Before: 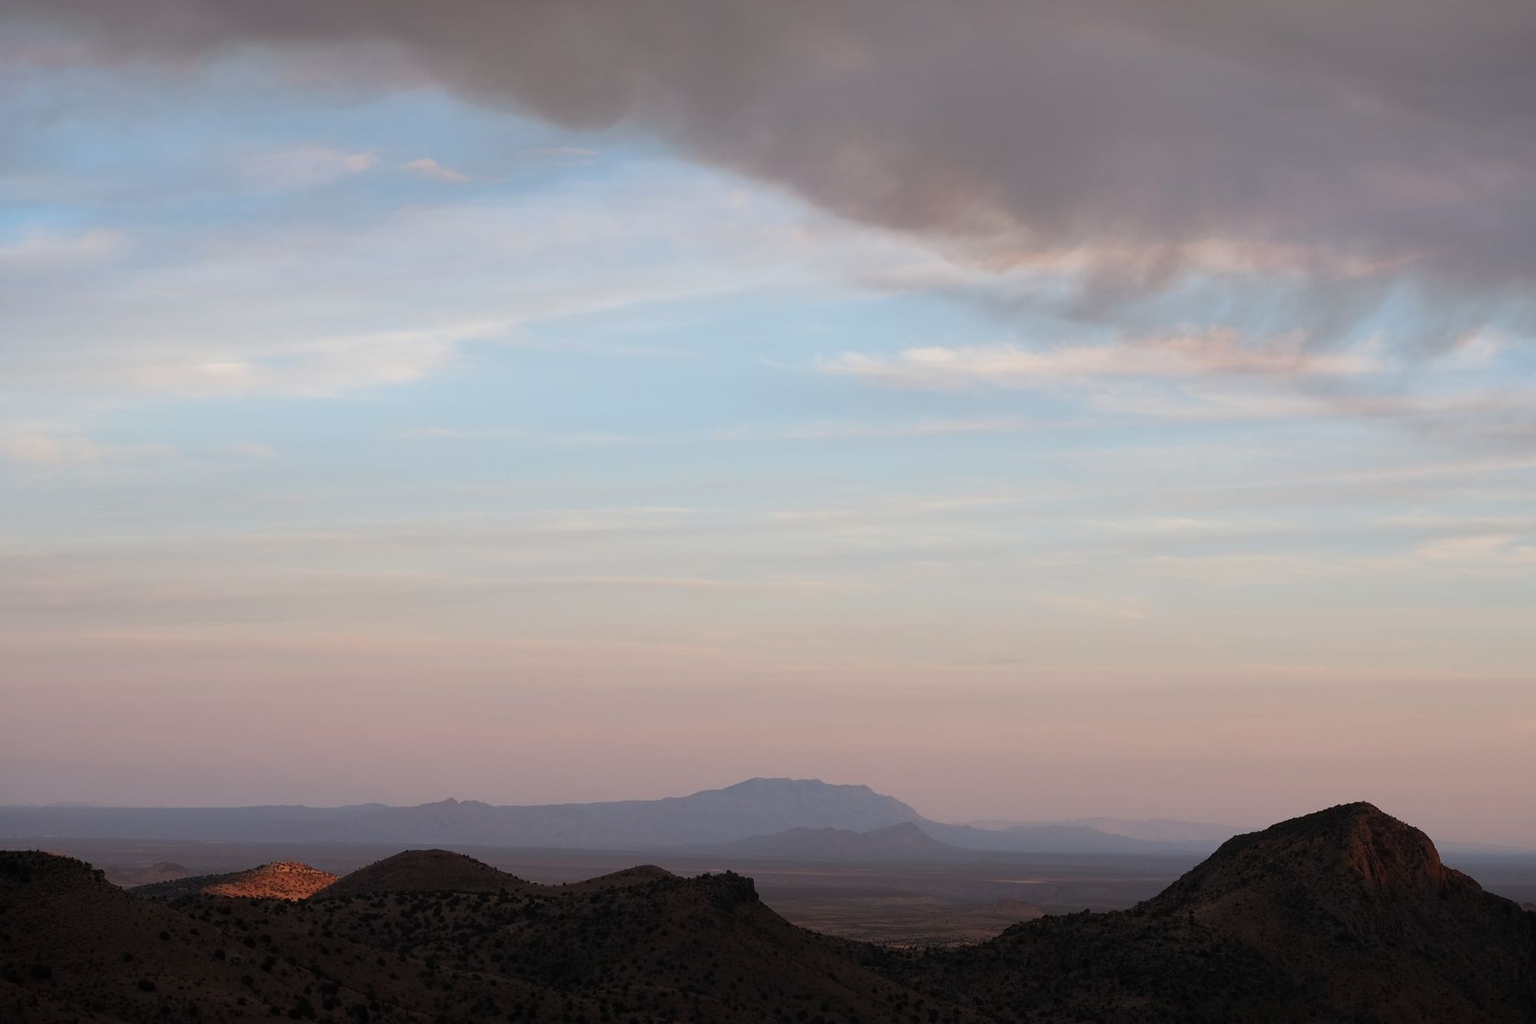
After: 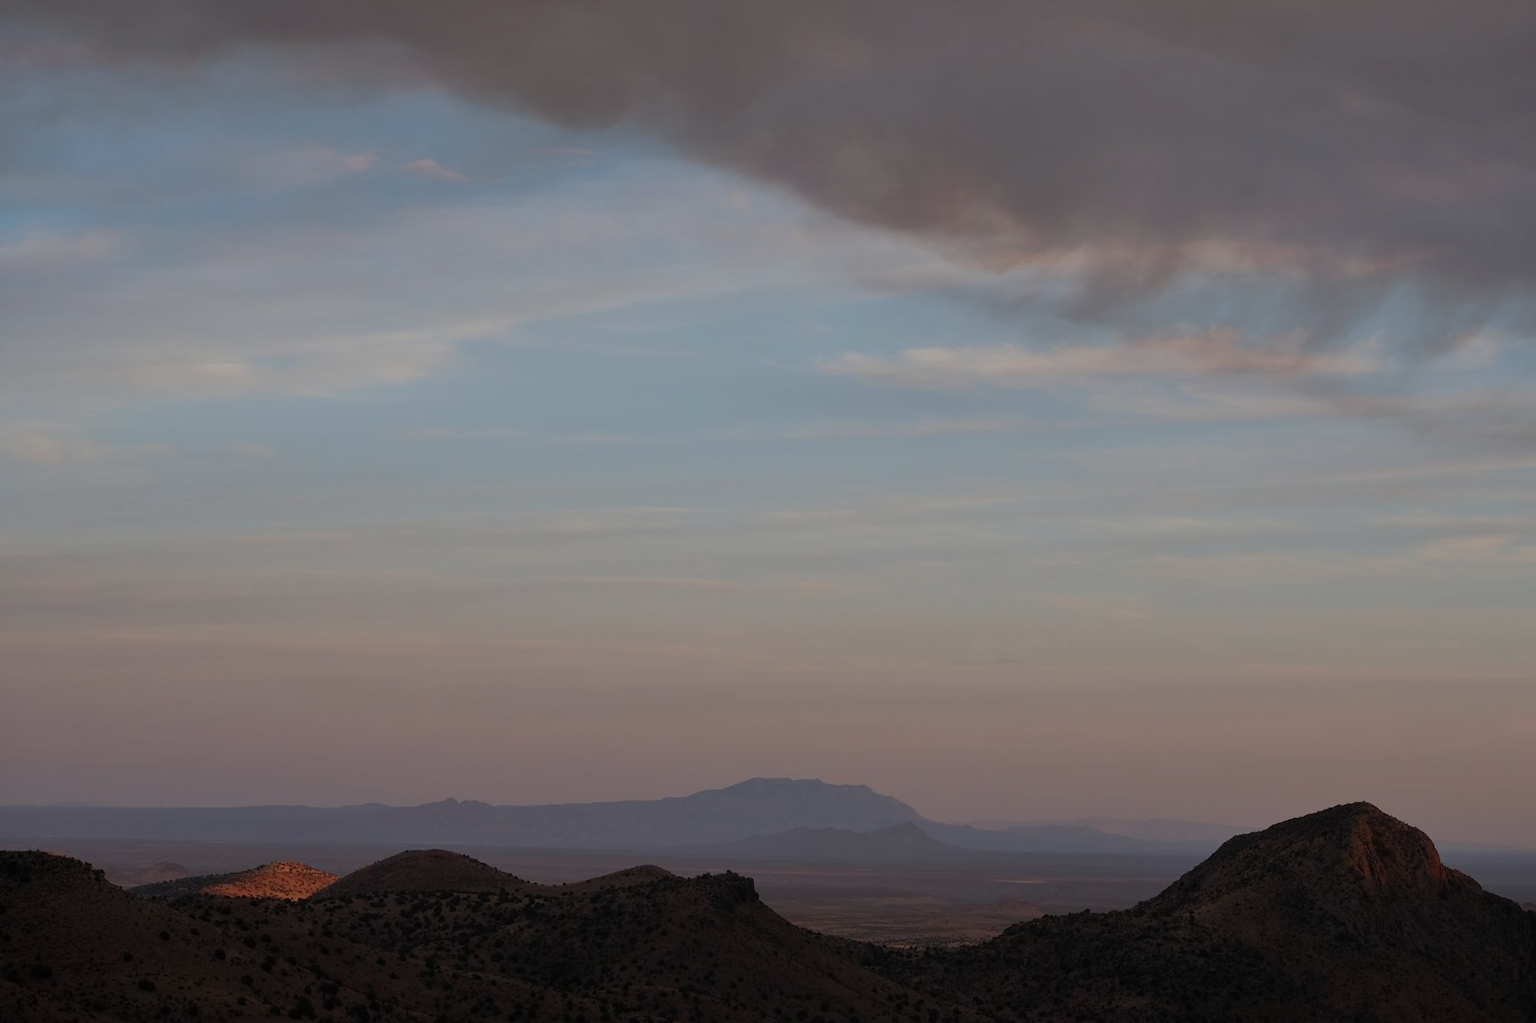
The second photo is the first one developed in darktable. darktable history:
tone equalizer: -8 EV -0.02 EV, -7 EV 0.039 EV, -6 EV -0.007 EV, -5 EV 0.006 EV, -4 EV -0.049 EV, -3 EV -0.236 EV, -2 EV -0.656 EV, -1 EV -0.958 EV, +0 EV -0.949 EV
